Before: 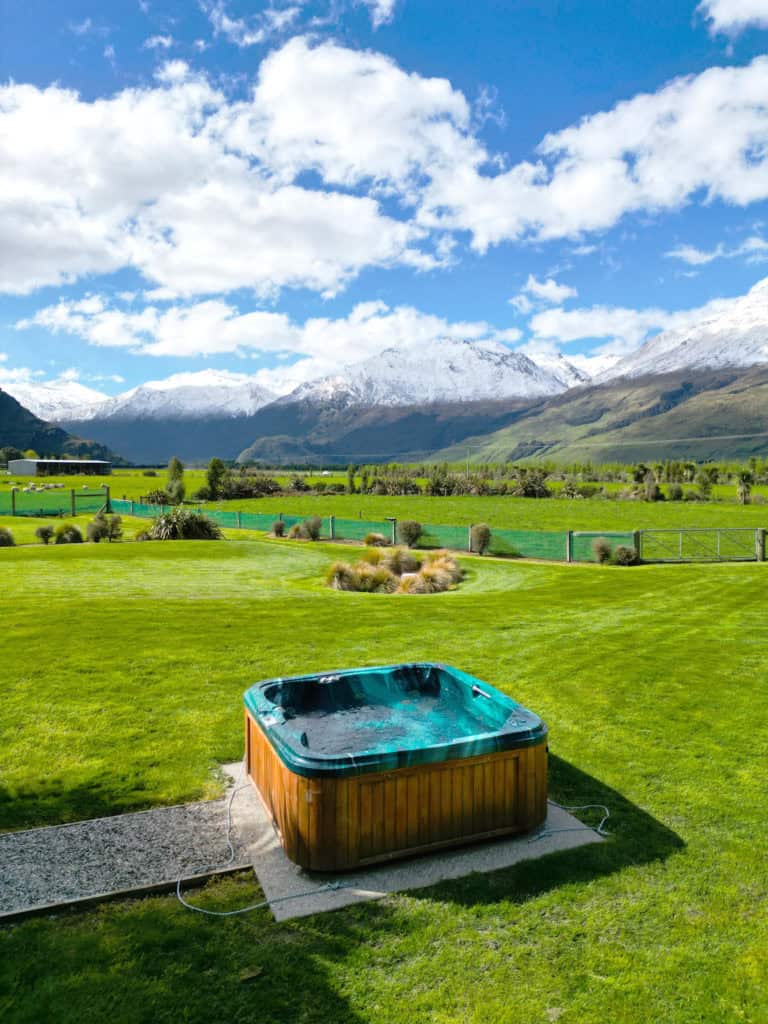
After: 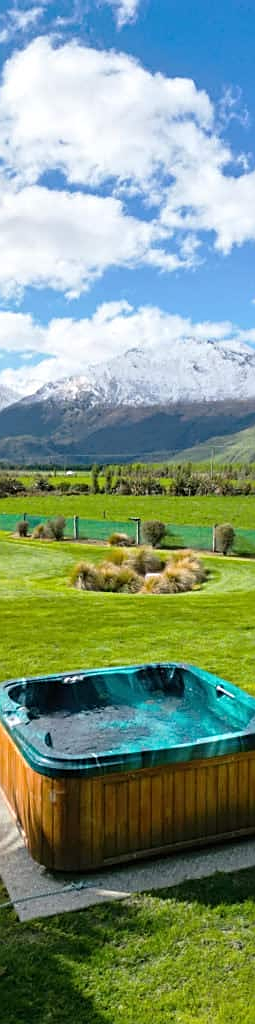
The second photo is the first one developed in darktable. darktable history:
sharpen: on, module defaults
crop: left 33.36%, right 33.36%
